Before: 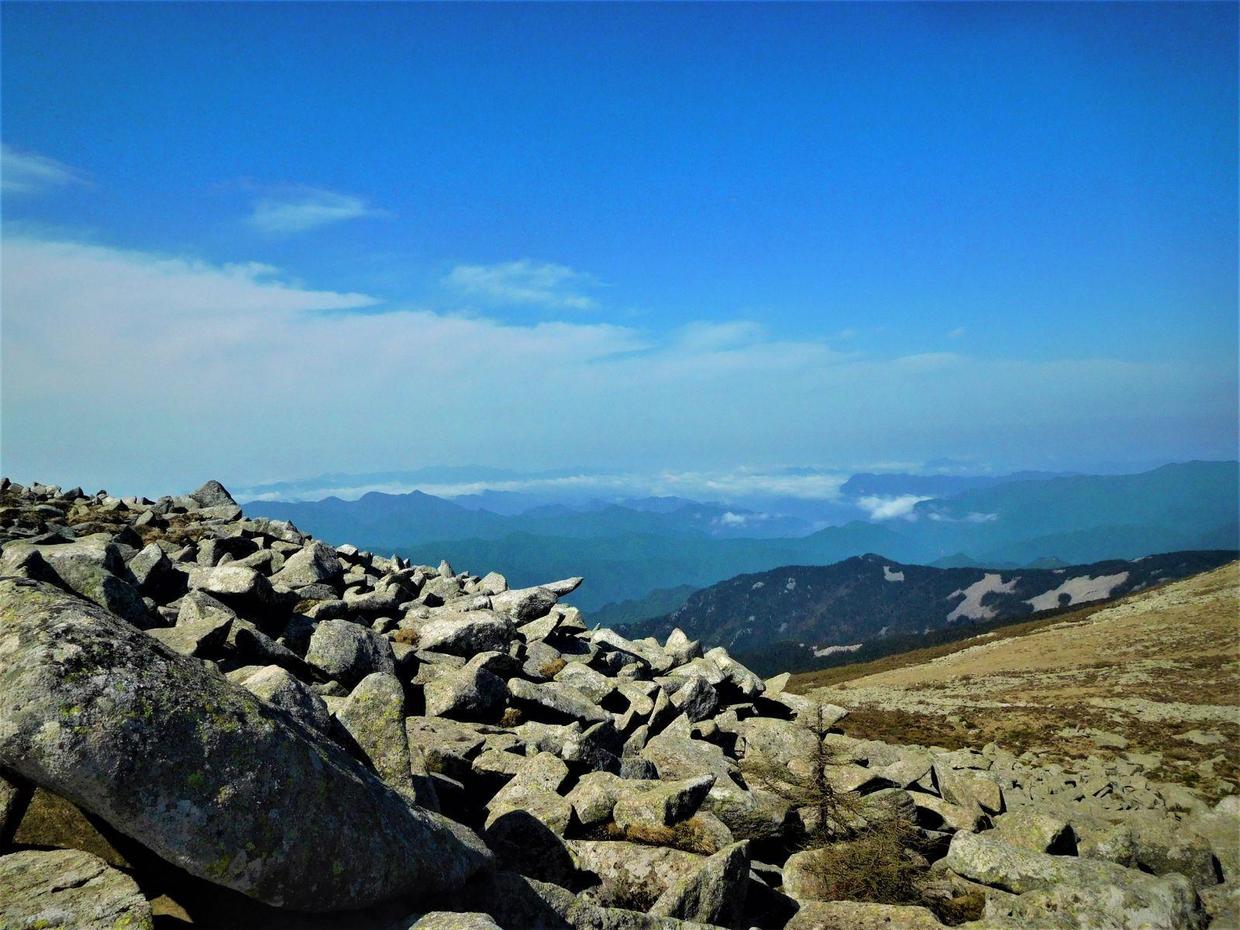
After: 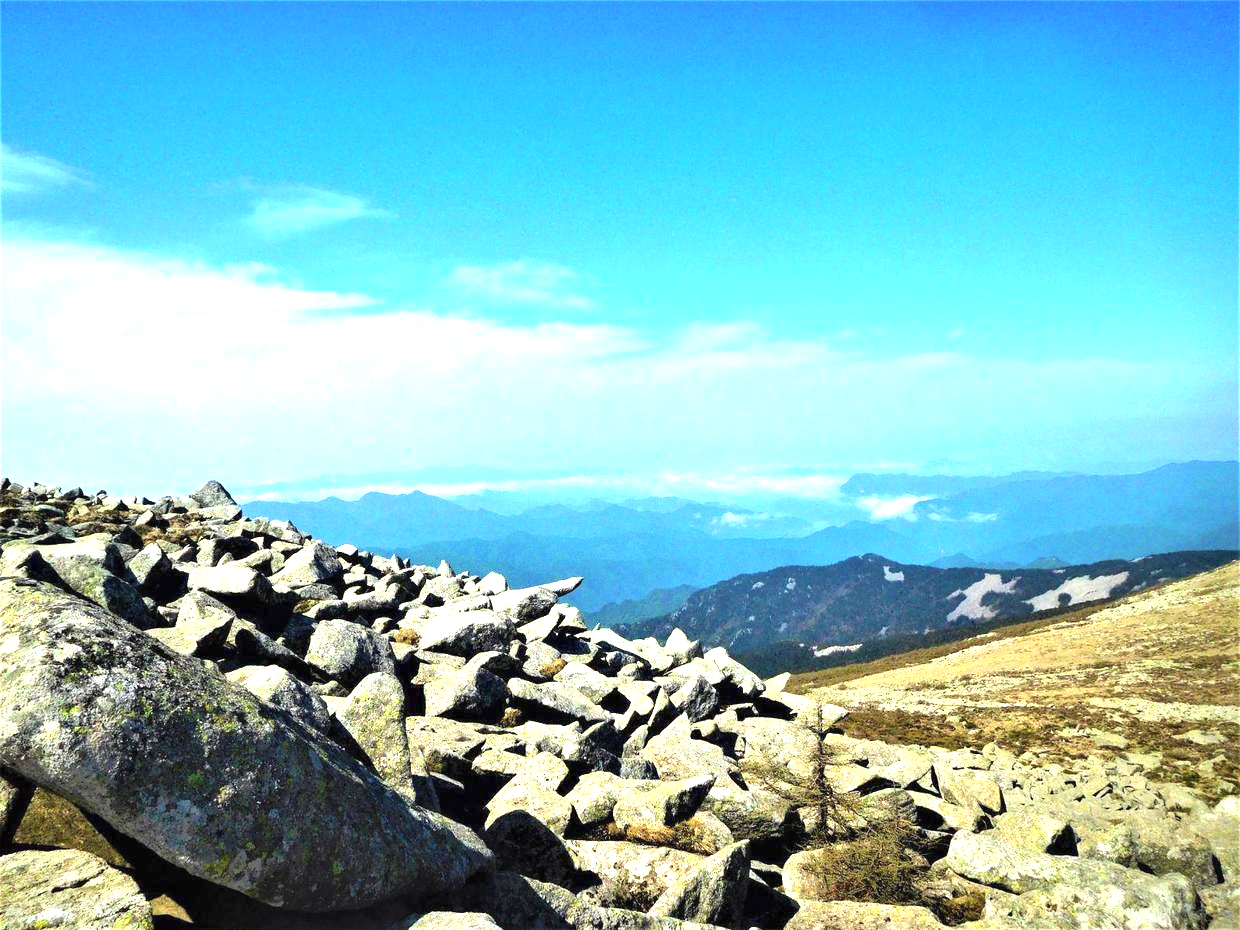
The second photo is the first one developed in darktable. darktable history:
exposure: black level correction 0, exposure 1.62 EV, compensate highlight preservation false
base curve: curves: ch0 [(0, 0) (0.297, 0.298) (1, 1)], preserve colors none
